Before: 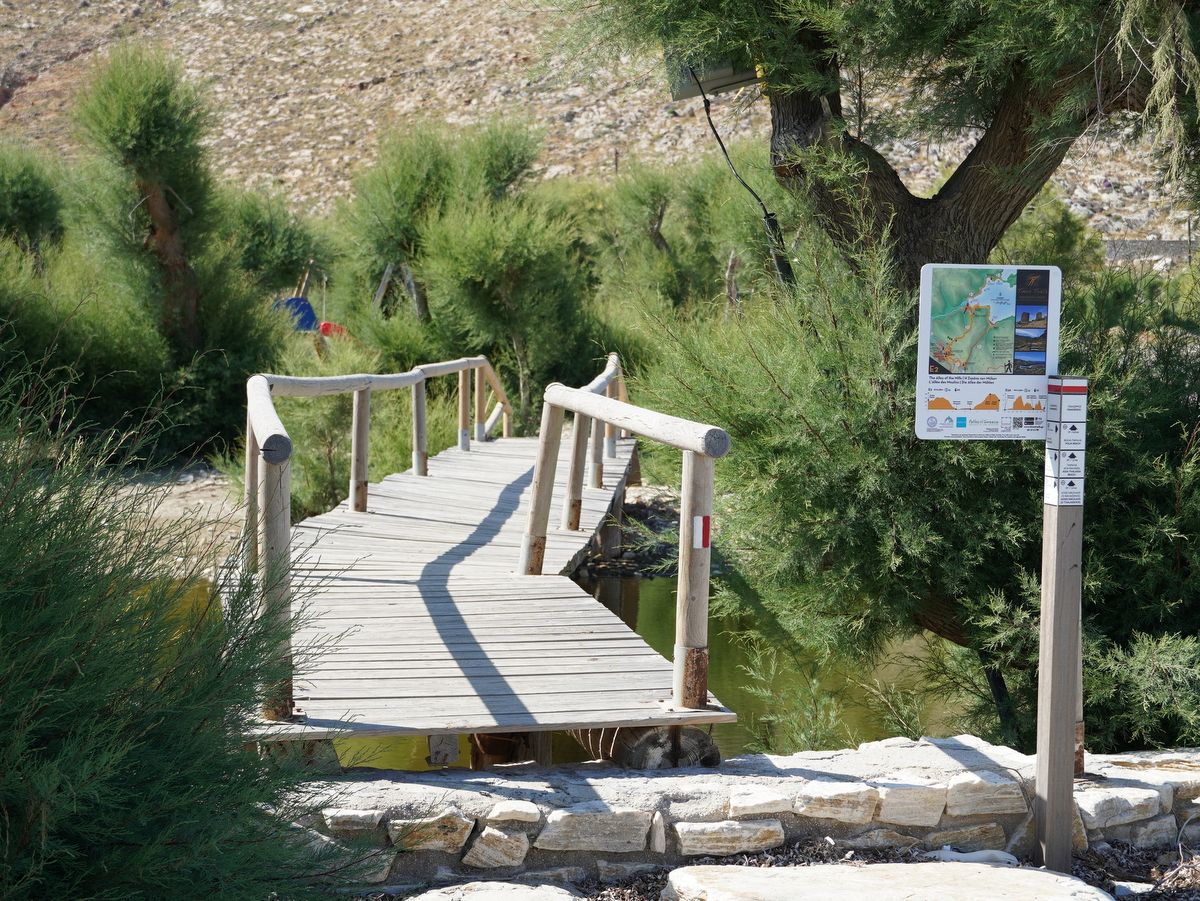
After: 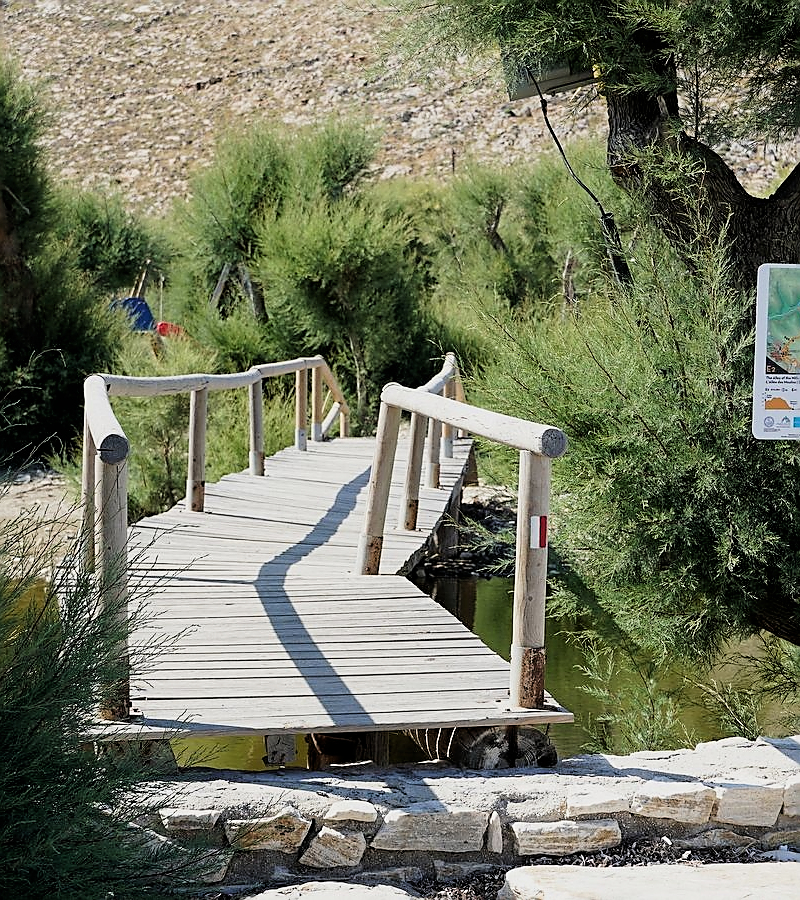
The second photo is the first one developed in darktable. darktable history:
sharpen: radius 1.372, amount 1.235, threshold 0.832
filmic rgb: black relative exposure -11.78 EV, white relative exposure 5.46 EV, hardness 4.49, latitude 49.44%, contrast 1.142
crop and rotate: left 13.653%, right 19.641%
